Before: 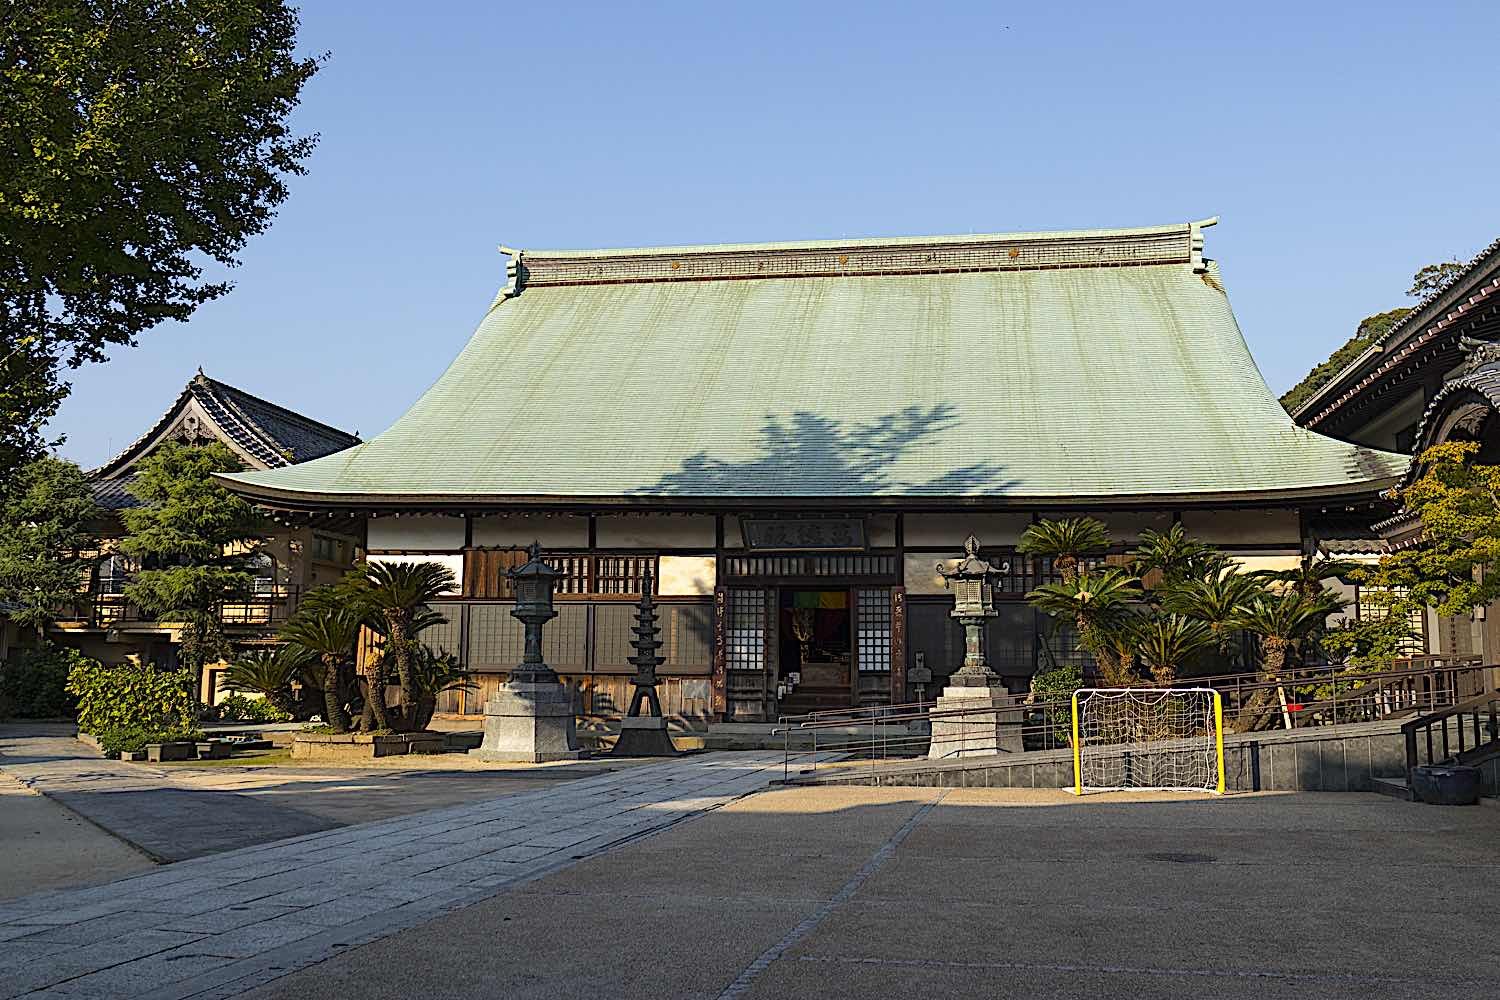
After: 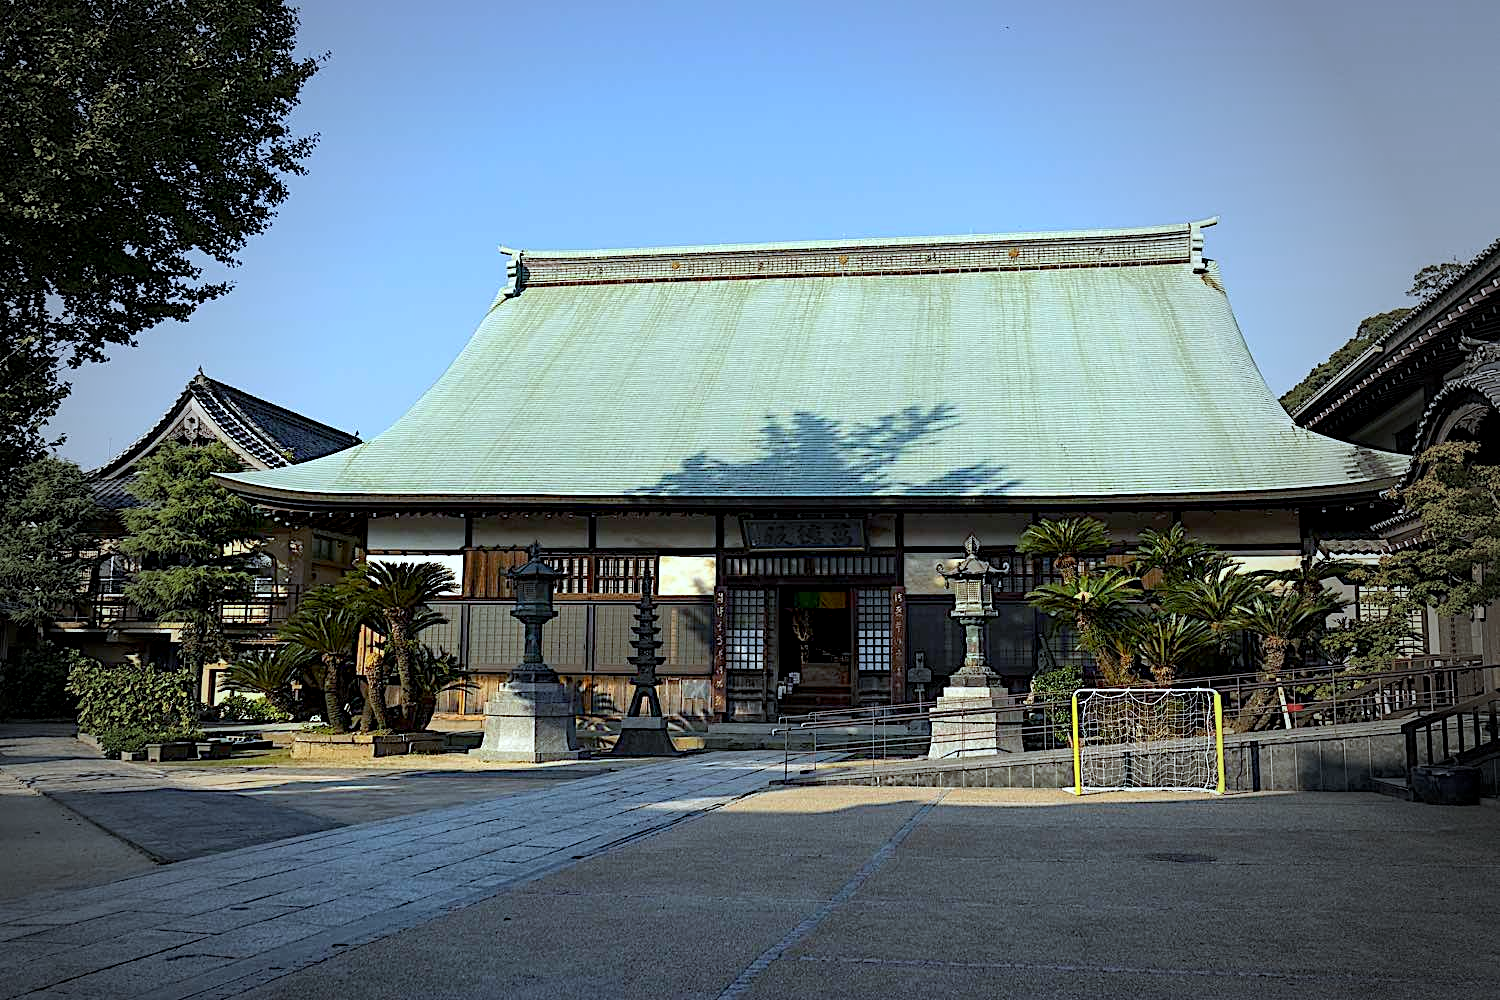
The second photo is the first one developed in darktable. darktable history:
exposure: black level correction 0.007, exposure 0.159 EV, compensate highlight preservation false
color calibration: illuminant F (fluorescent), F source F9 (Cool White Deluxe 4150 K) – high CRI, x 0.374, y 0.373, temperature 4158.34 K
vignetting: fall-off start 64.63%, center (-0.034, 0.148), width/height ratio 0.881
